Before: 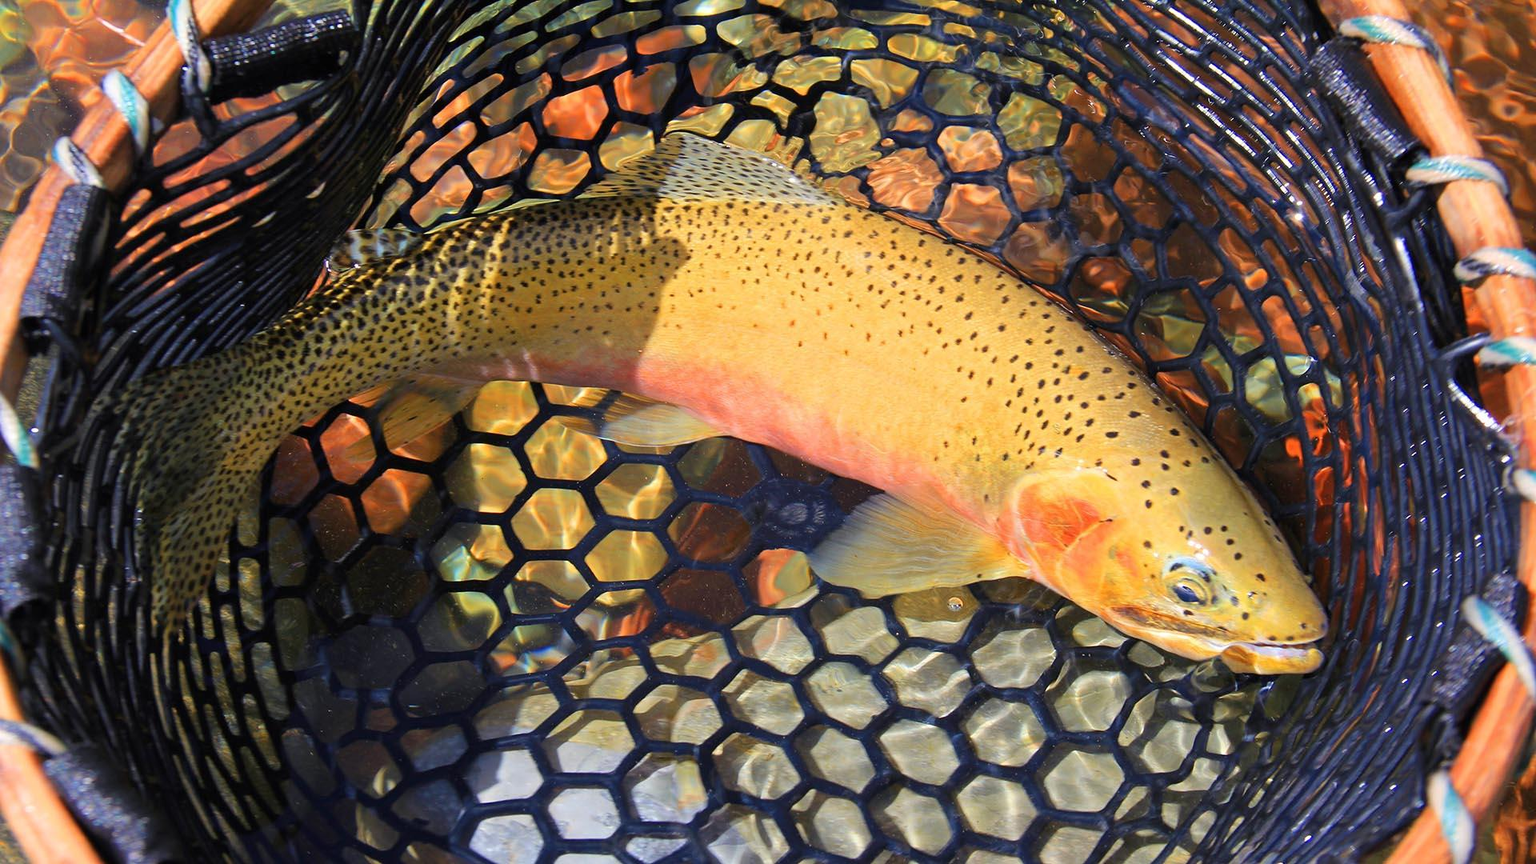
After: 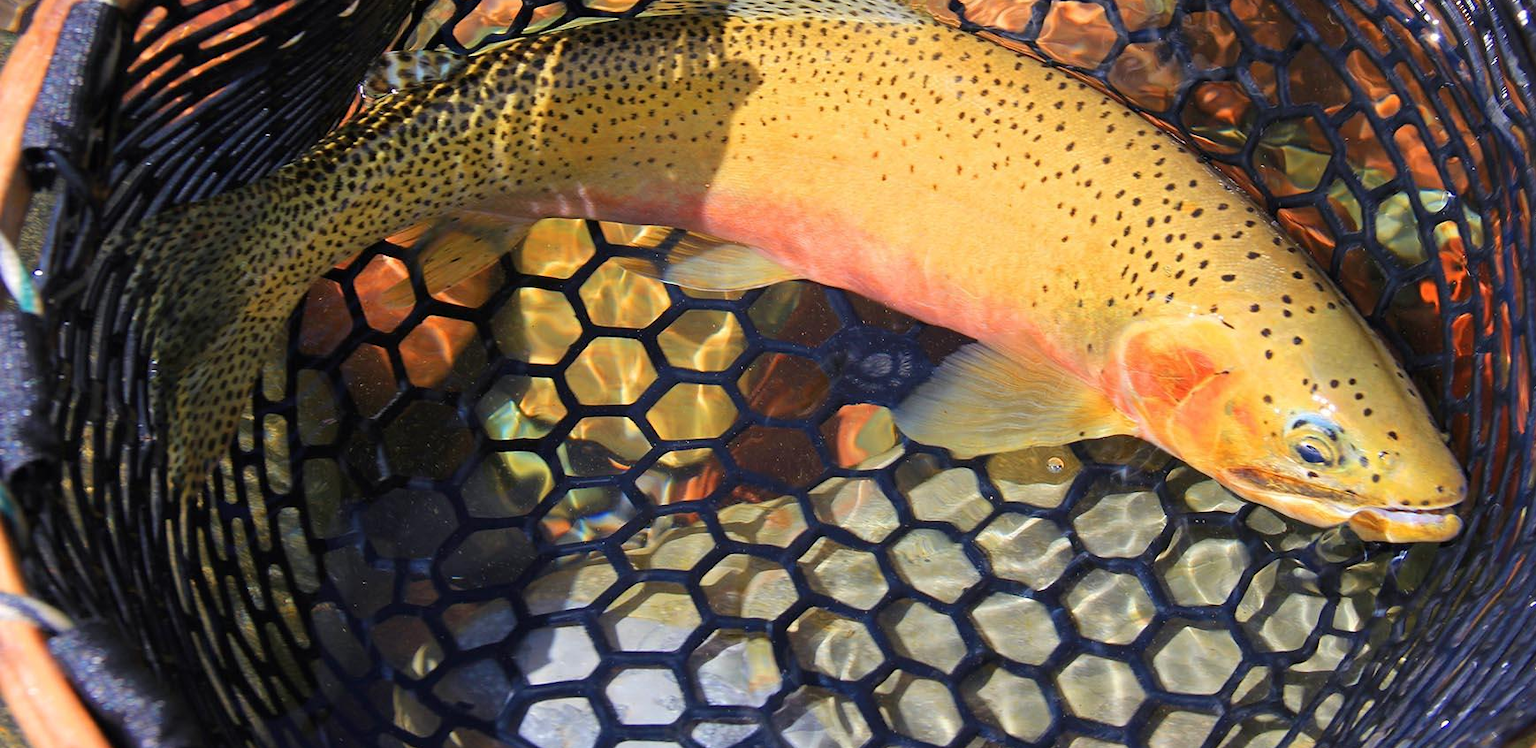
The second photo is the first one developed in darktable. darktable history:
crop: top 21.262%, right 9.463%, bottom 0.231%
